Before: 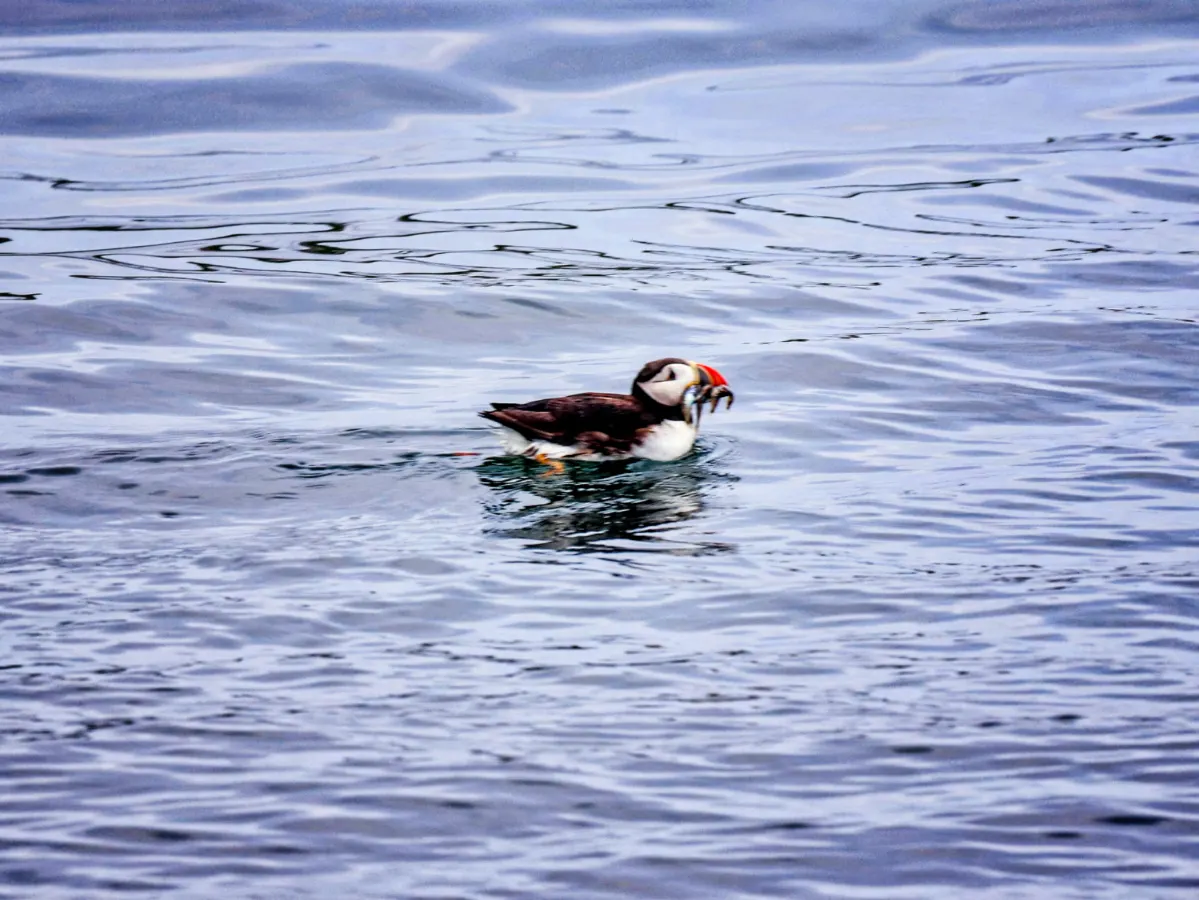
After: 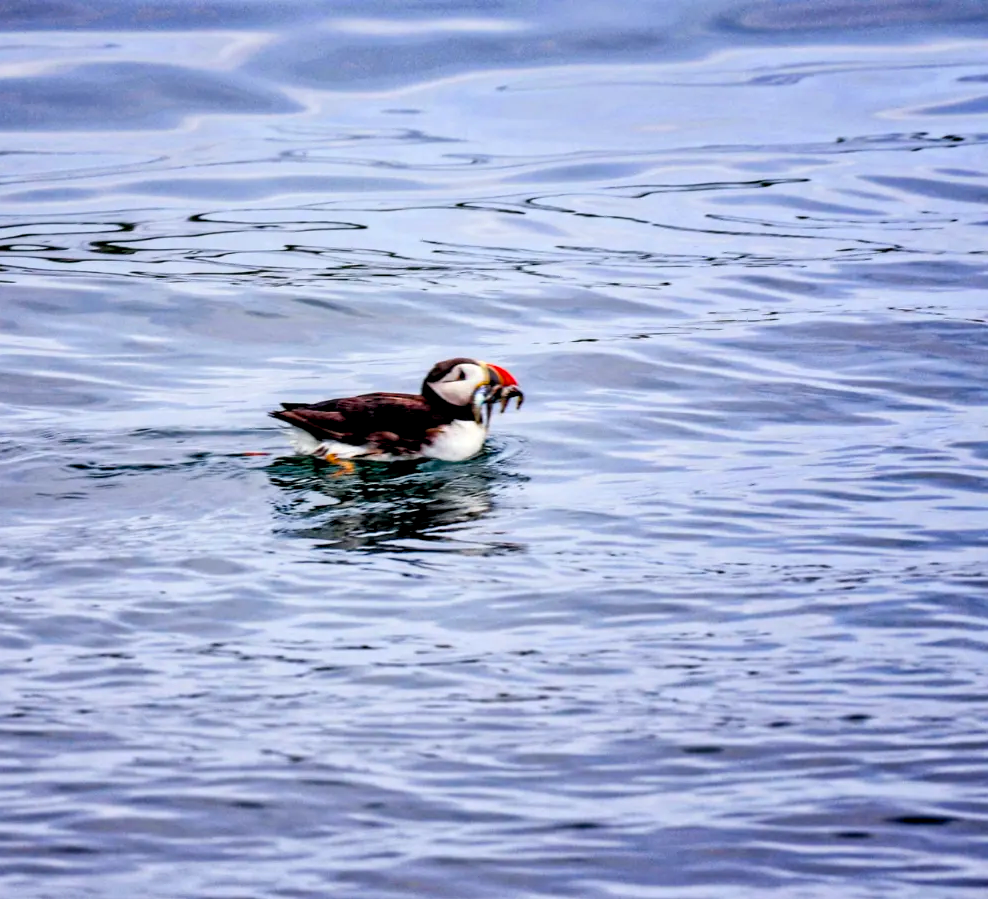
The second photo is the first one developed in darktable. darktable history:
crop: left 17.527%, bottom 0.018%
color balance rgb: shadows lift › chroma 0.713%, shadows lift › hue 114.26°, global offset › luminance -0.482%, perceptual saturation grading › global saturation 19.491%, global vibrance 5.076%, contrast 2.863%
